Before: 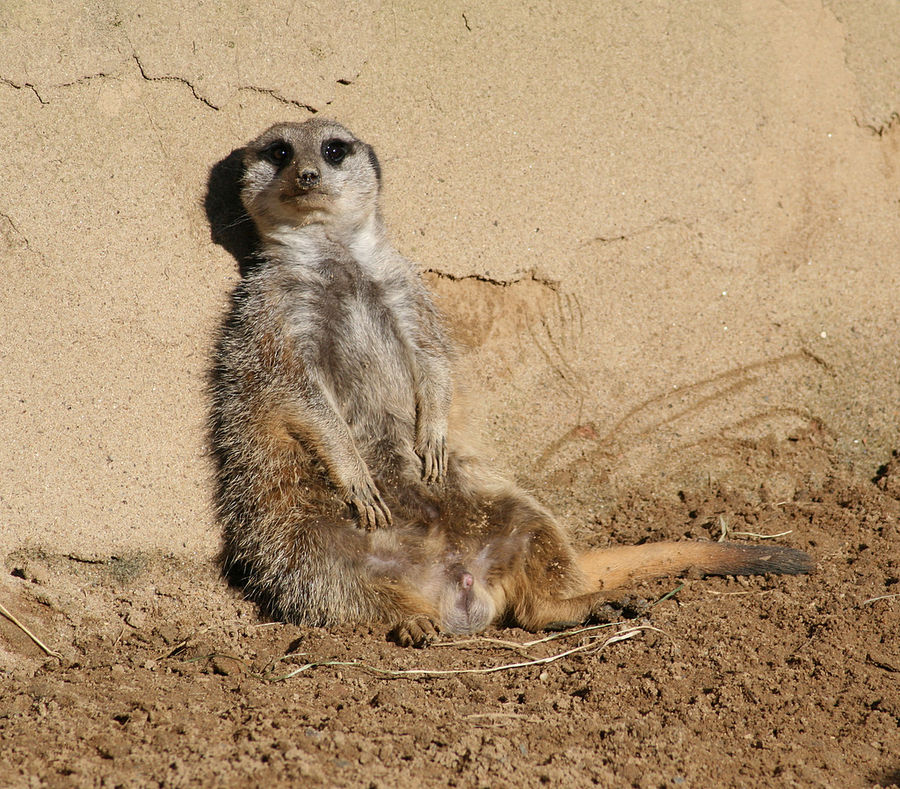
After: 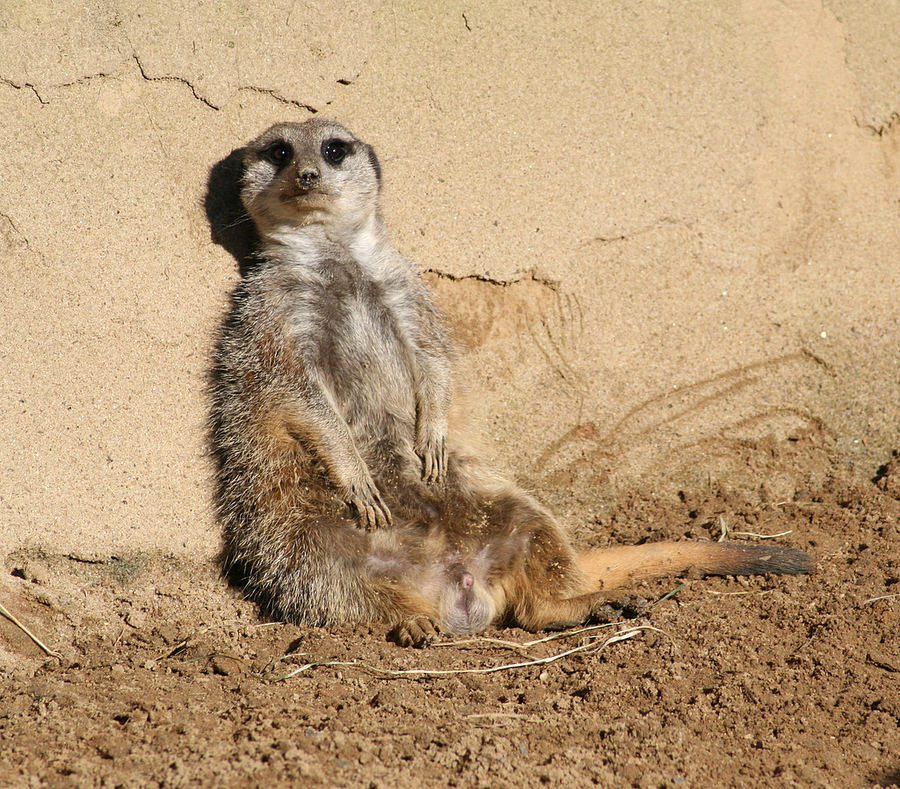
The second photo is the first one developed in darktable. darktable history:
exposure: black level correction 0, exposure 0.198 EV, compensate exposure bias true, compensate highlight preservation false
